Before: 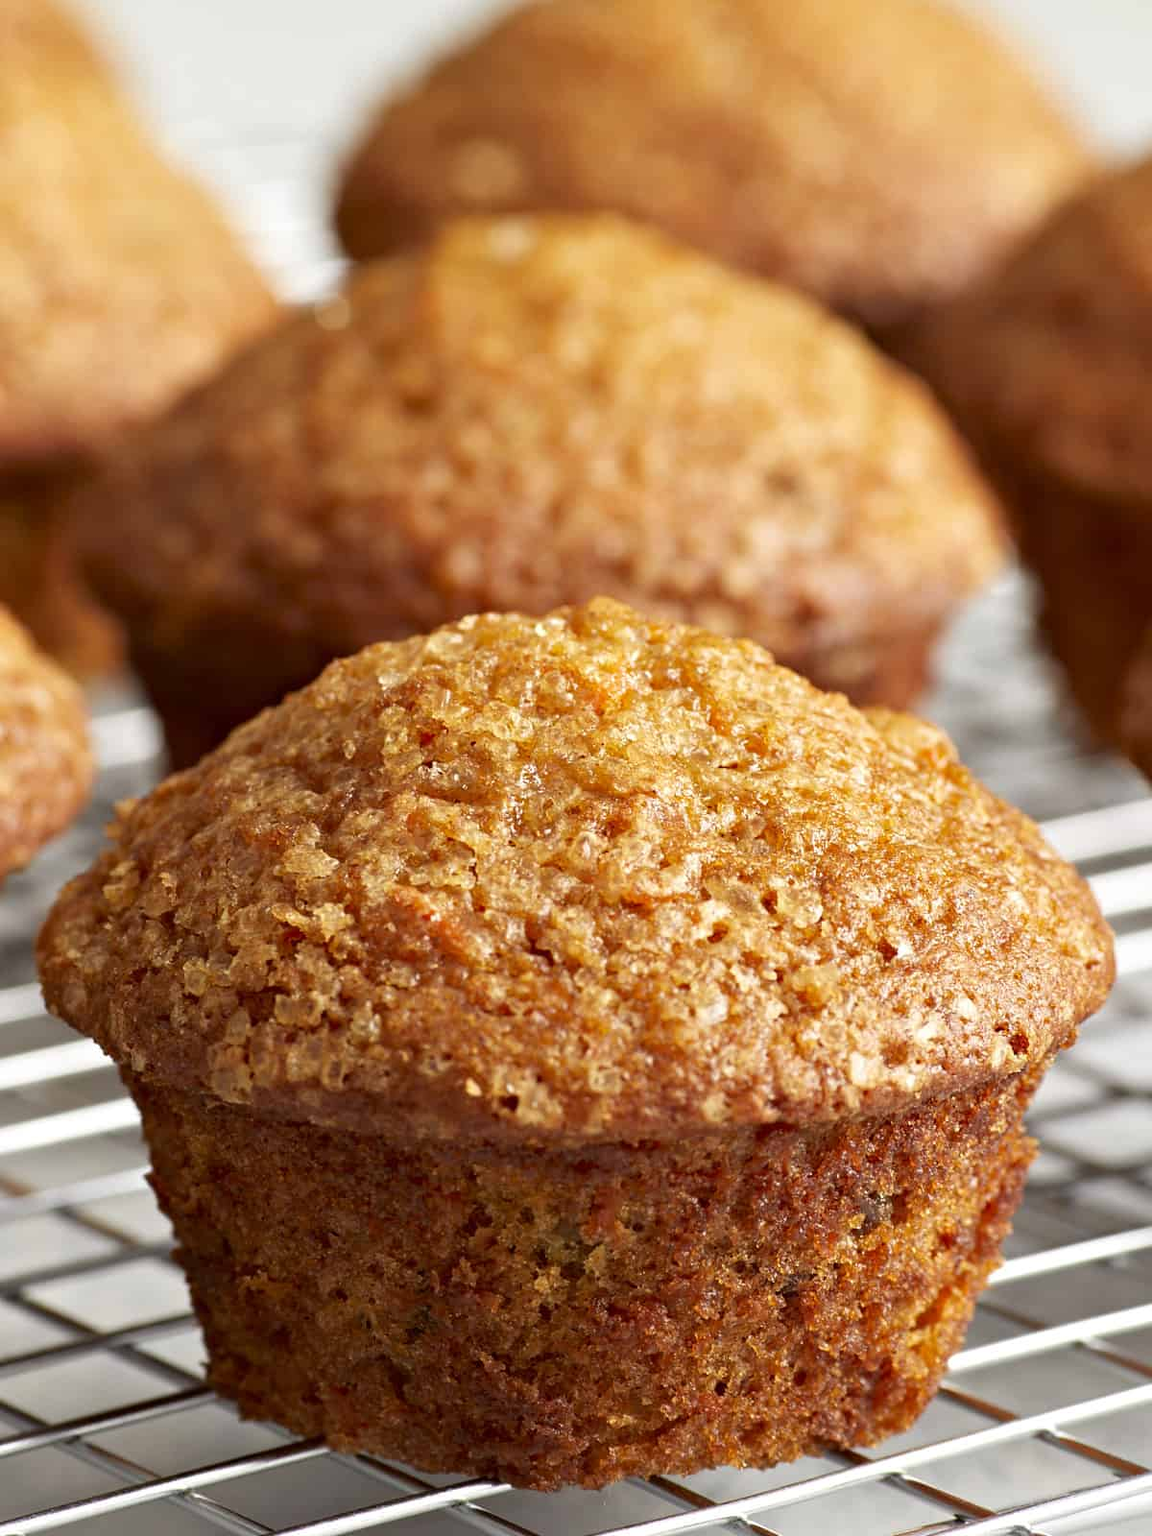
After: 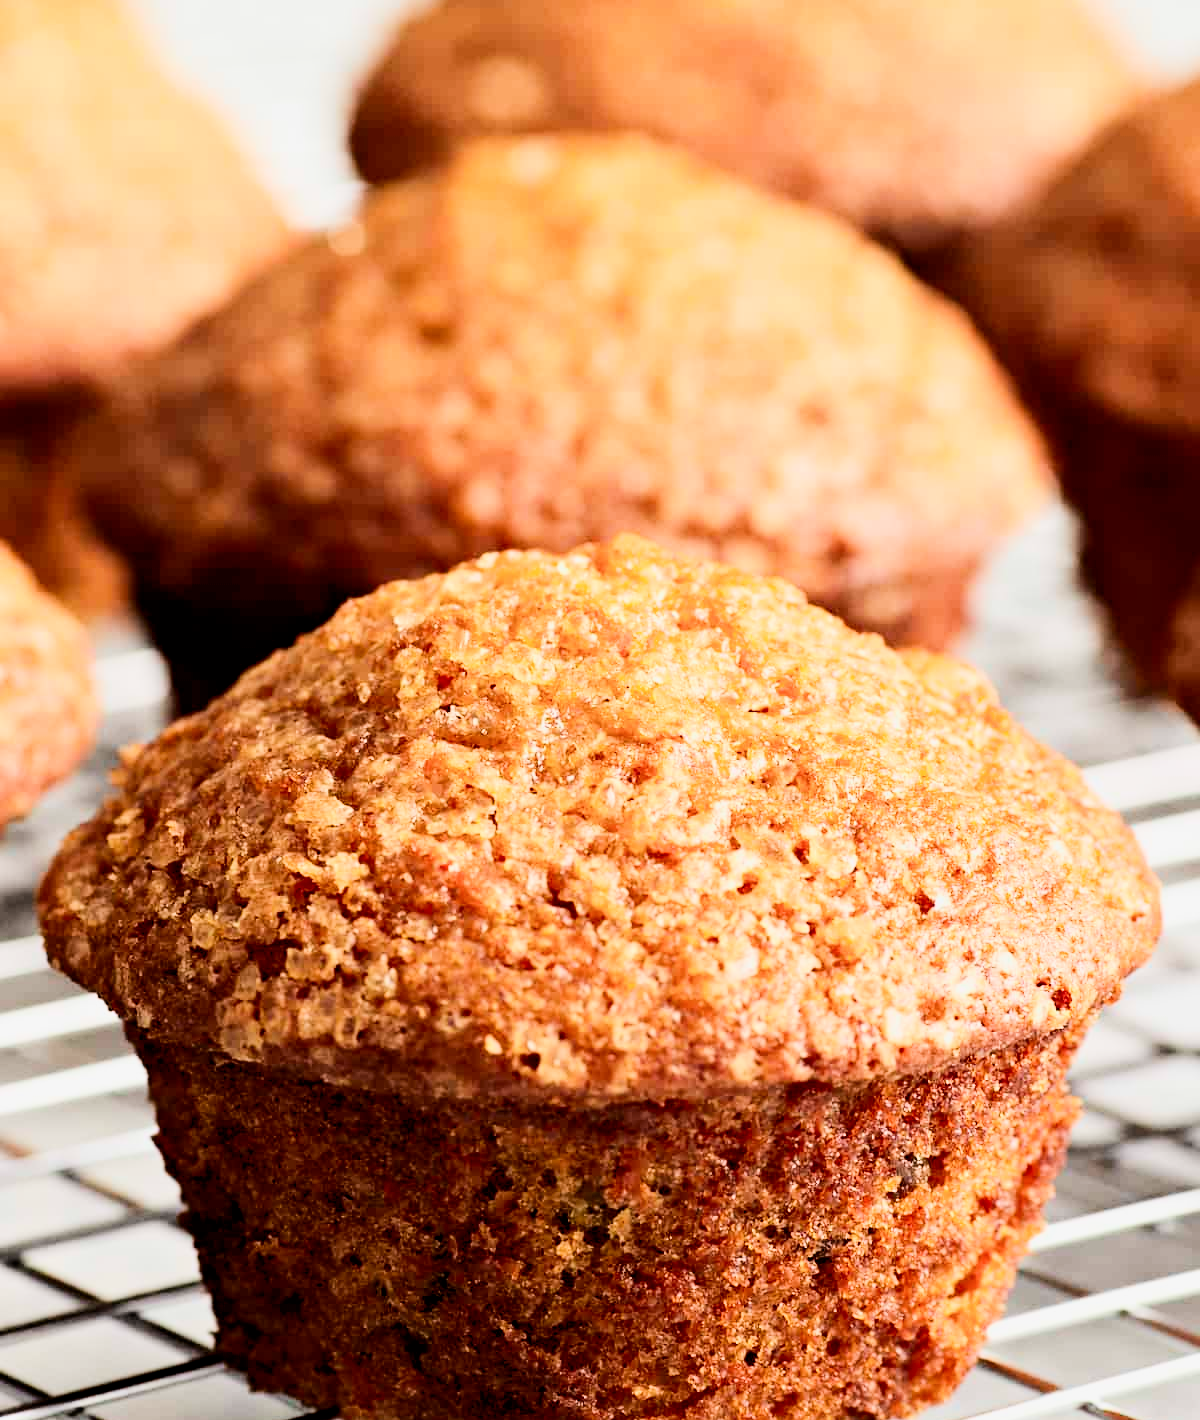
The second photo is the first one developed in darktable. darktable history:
crop and rotate: top 5.519%, bottom 5.674%
contrast brightness saturation: contrast 0.271
exposure: black level correction 0, exposure 0.691 EV, compensate highlight preservation false
filmic rgb: black relative exposure -2.8 EV, white relative exposure 4.56 EV, hardness 1.73, contrast 1.238
